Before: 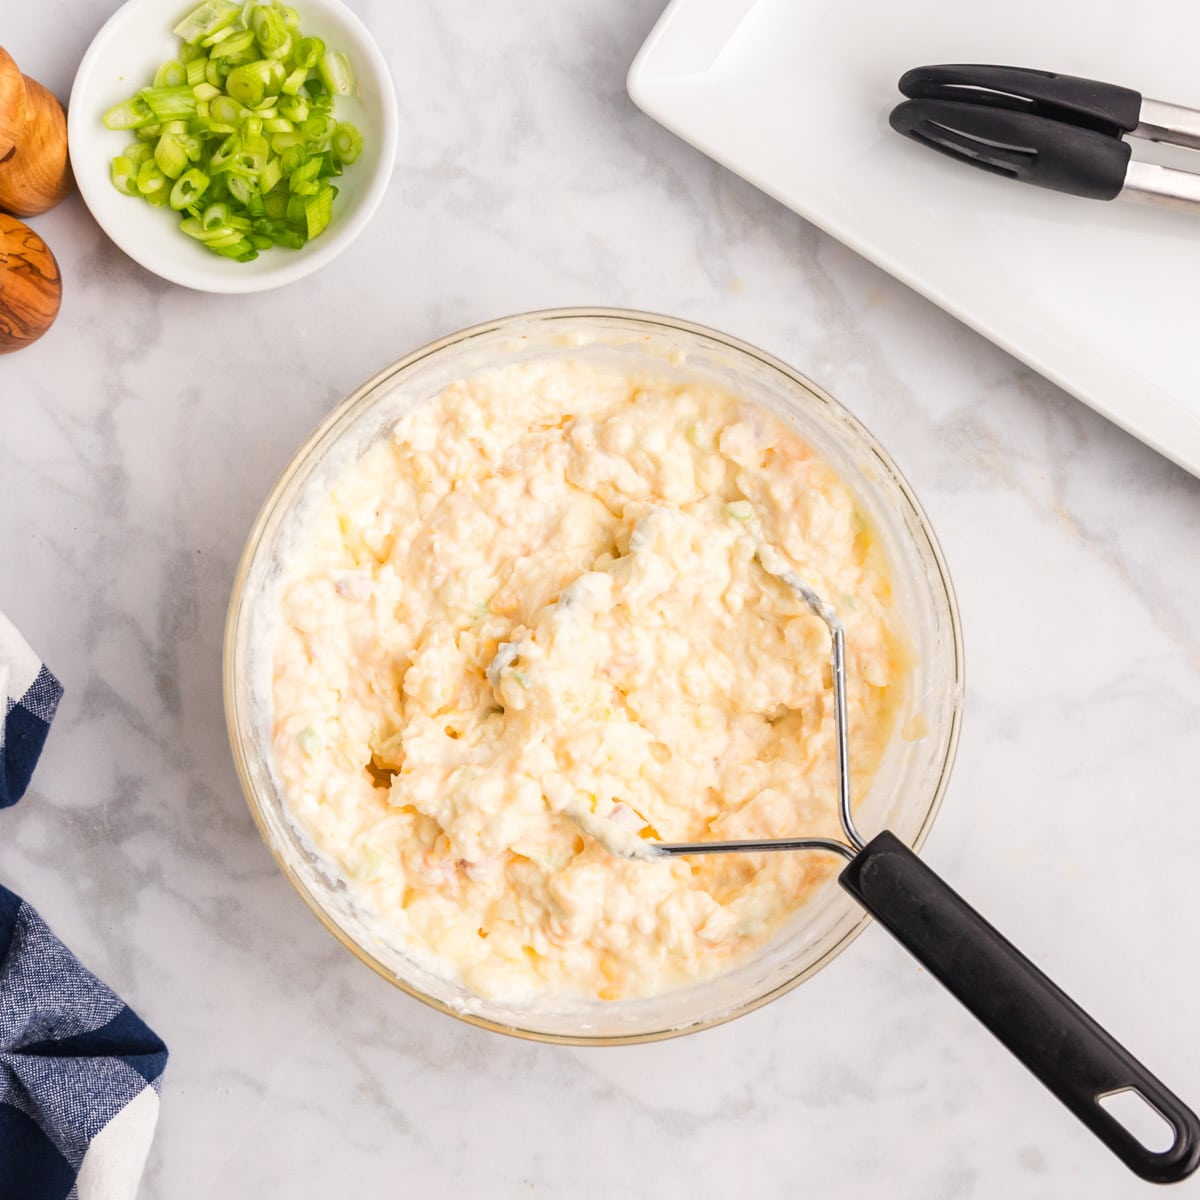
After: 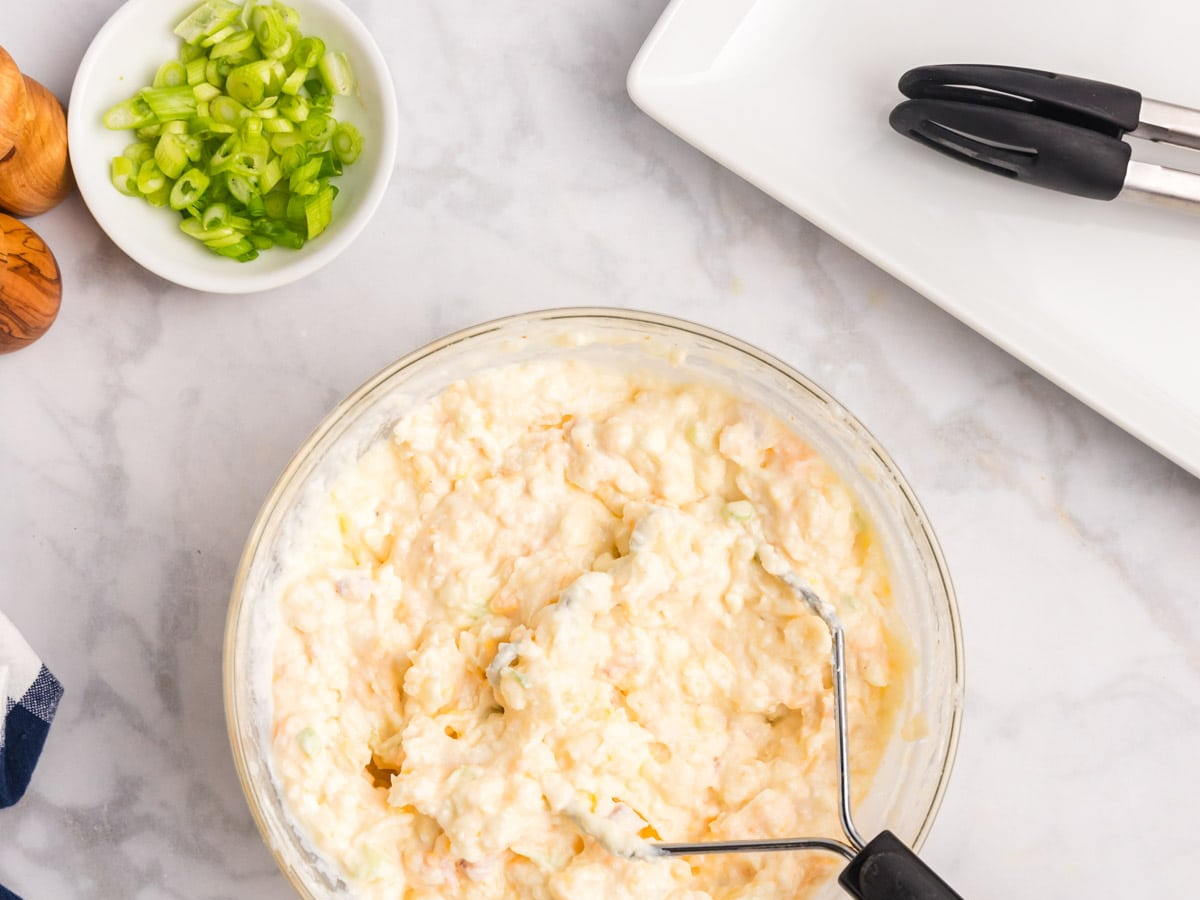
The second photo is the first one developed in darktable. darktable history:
crop: bottom 24.988%
